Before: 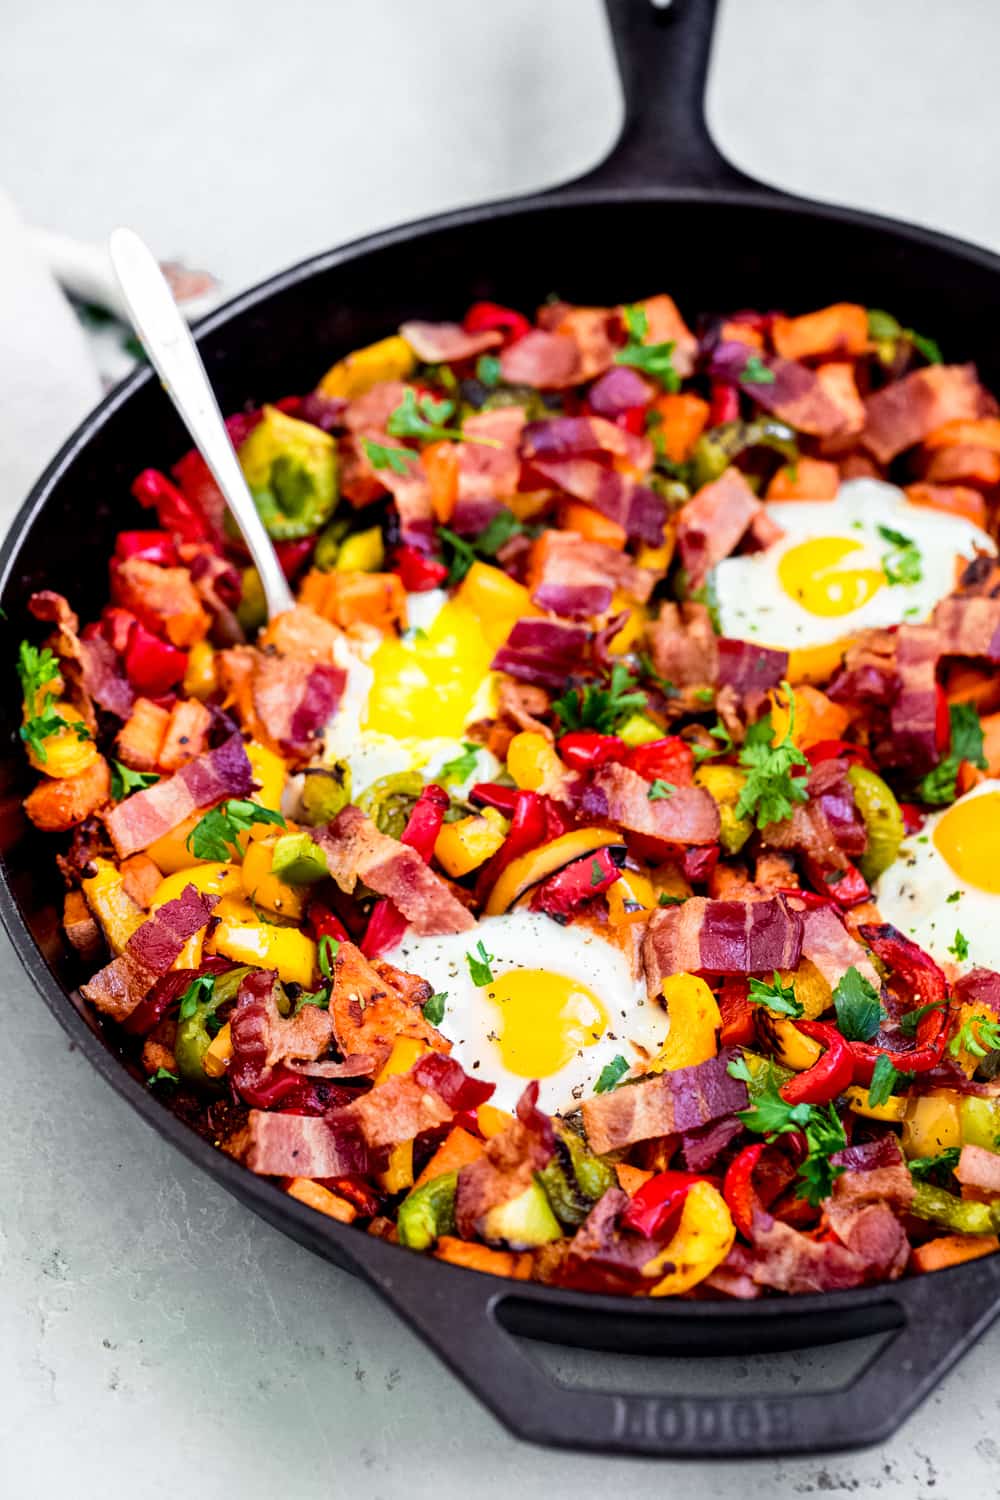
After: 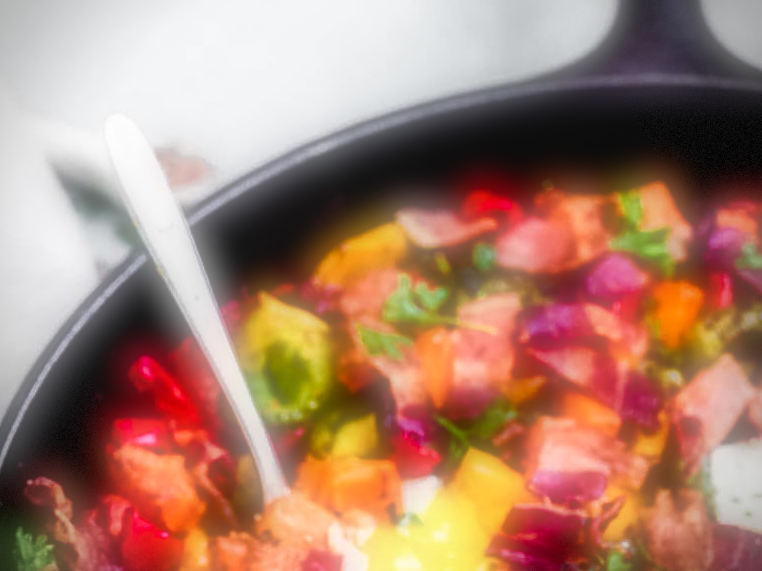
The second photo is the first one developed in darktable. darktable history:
color balance rgb: perceptual saturation grading › global saturation 20%, perceptual saturation grading › highlights -25%, perceptual saturation grading › shadows 50%
crop: left 0.579%, top 7.627%, right 23.167%, bottom 54.275%
local contrast: on, module defaults
sharpen: radius 1.458, amount 0.398, threshold 1.271
soften: on, module defaults
vignetting: dithering 8-bit output, unbound false
